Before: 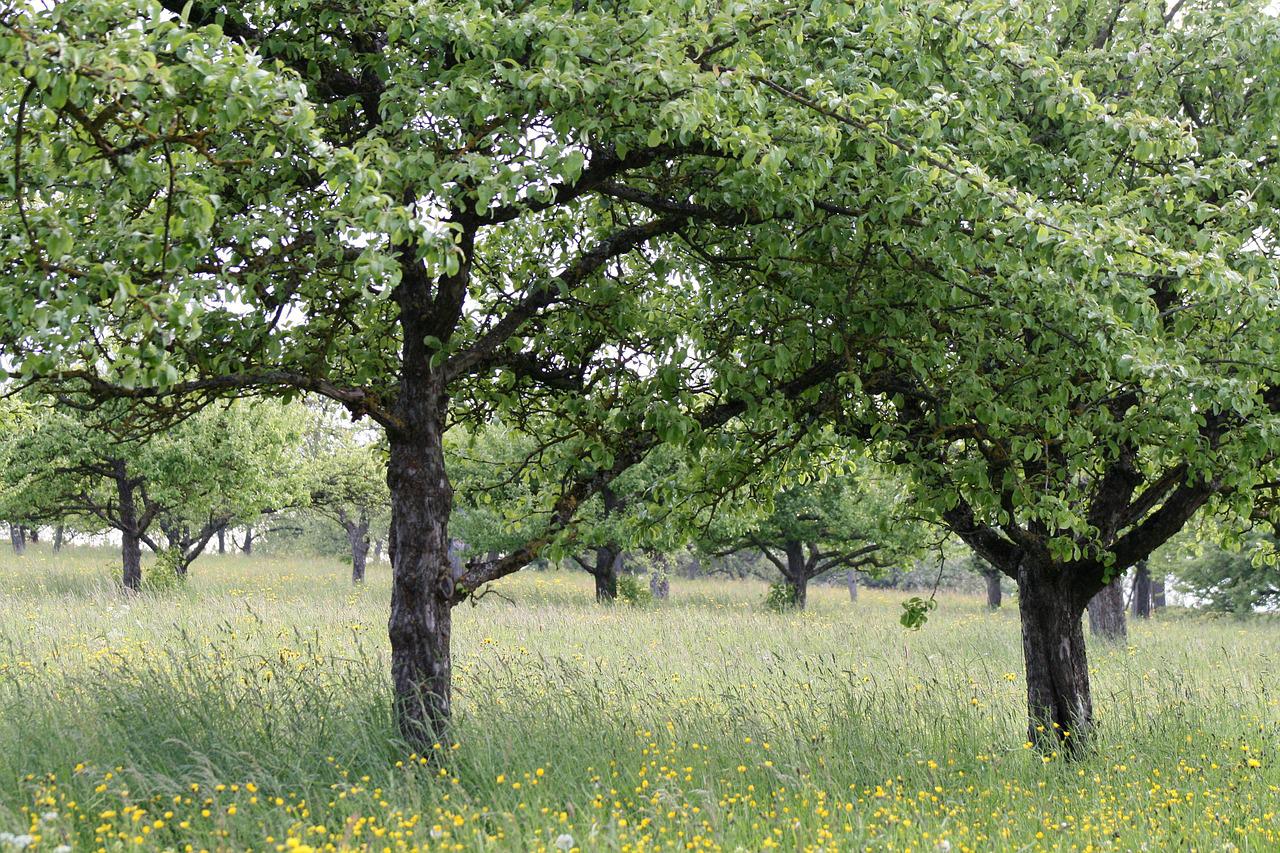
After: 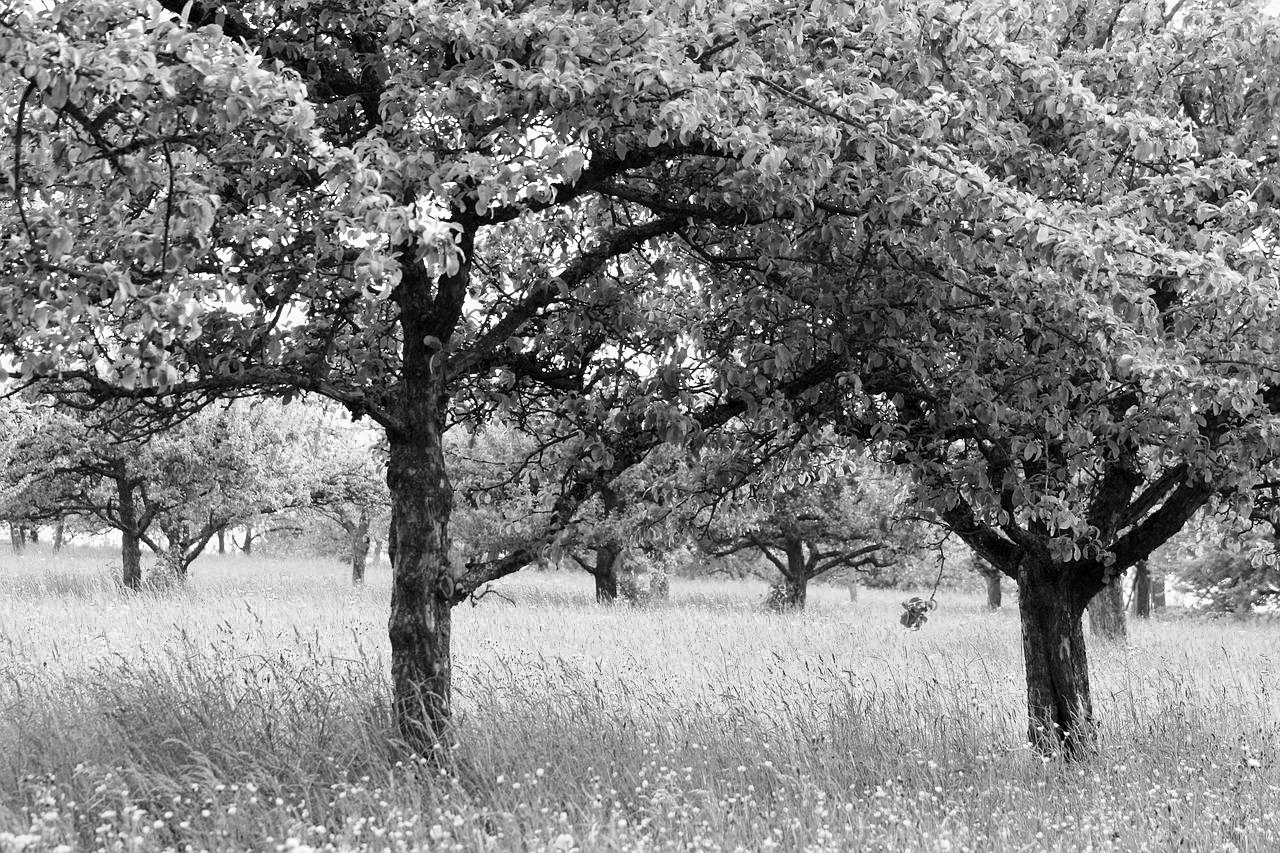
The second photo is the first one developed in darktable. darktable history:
tone curve: curves: ch0 [(0, 0) (0.003, 0.003) (0.011, 0.011) (0.025, 0.025) (0.044, 0.044) (0.069, 0.068) (0.1, 0.098) (0.136, 0.134) (0.177, 0.175) (0.224, 0.221) (0.277, 0.273) (0.335, 0.331) (0.399, 0.393) (0.468, 0.462) (0.543, 0.549) (0.623, 0.628) (0.709, 0.713) (0.801, 0.803) (0.898, 0.899) (1, 1)], preserve colors none
color look up table: target L [98.62, 98.62, 97.58, 93.05, 93.05, 93.05, 83.84, 74.78, 79.88, 57.48, 63.6, 59.79, 54.37, 31.89, 12.25, 200, 88.47, 70.36, 74.05, 71.47, 72.21, 69.24, 67.75, 58.64, 45.63, 42.78, 34.03, 10.27, 12.74, 98.62, 93.75, 90.94, 93.75, 85.63, 69.98, 91.29, 85.63, 50.83, 45.63, 21.25, 45.22, 16.11, 98.27, 90.59, 77.34, 64.74, 47.64, 30.16, 3.321], target a [0 ×42, 0.001, 0 ×6], target b [0 ×49], num patches 49
